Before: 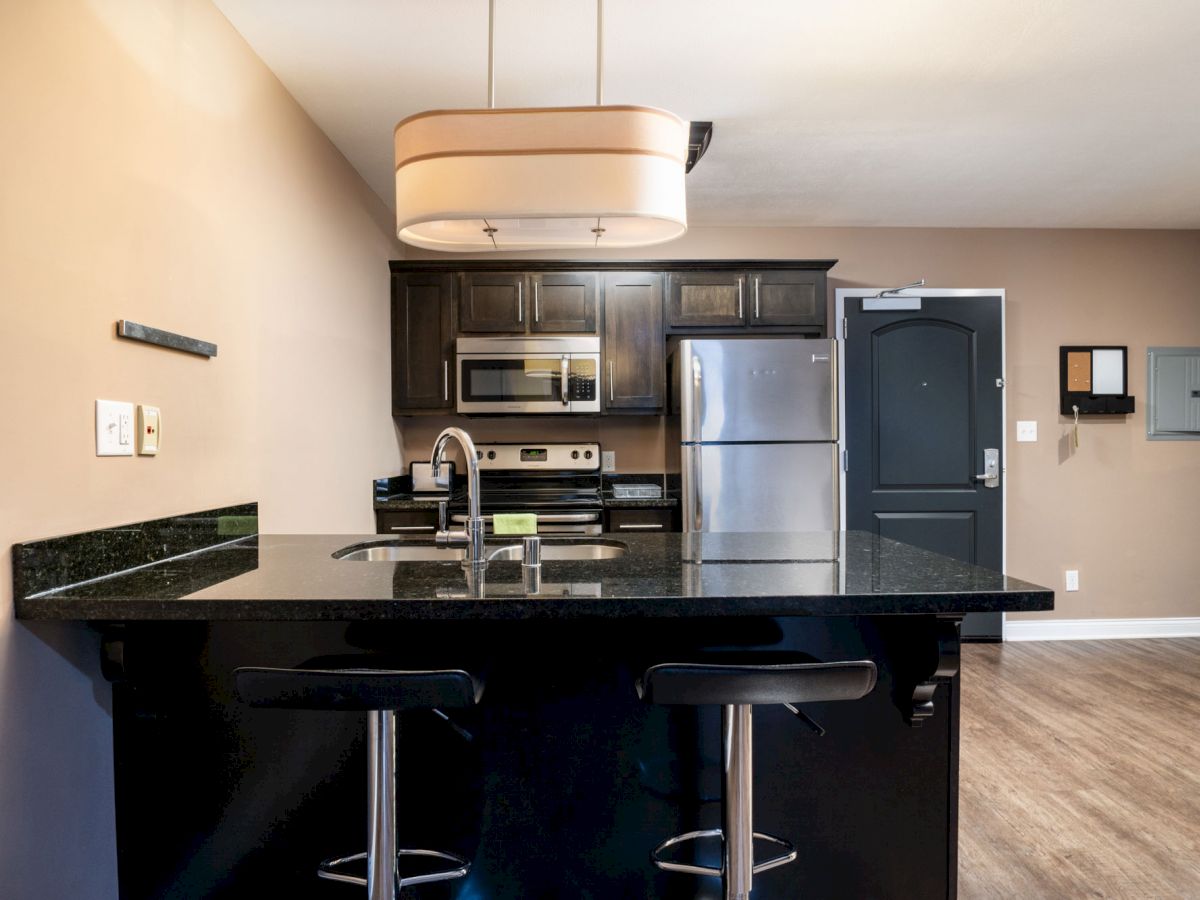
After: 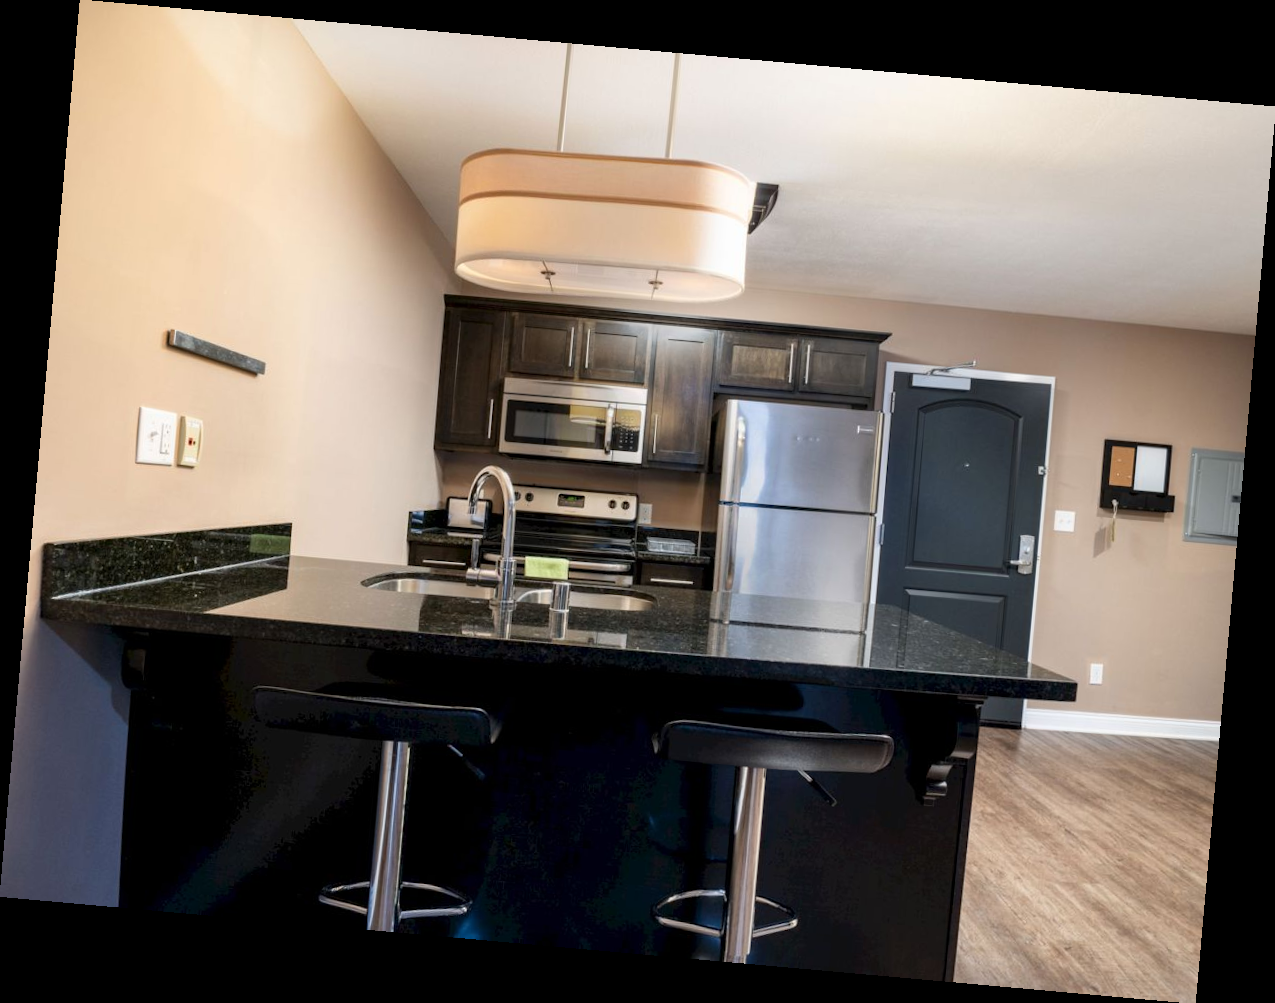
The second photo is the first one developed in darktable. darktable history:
rotate and perspective: rotation 5.12°, automatic cropping off
